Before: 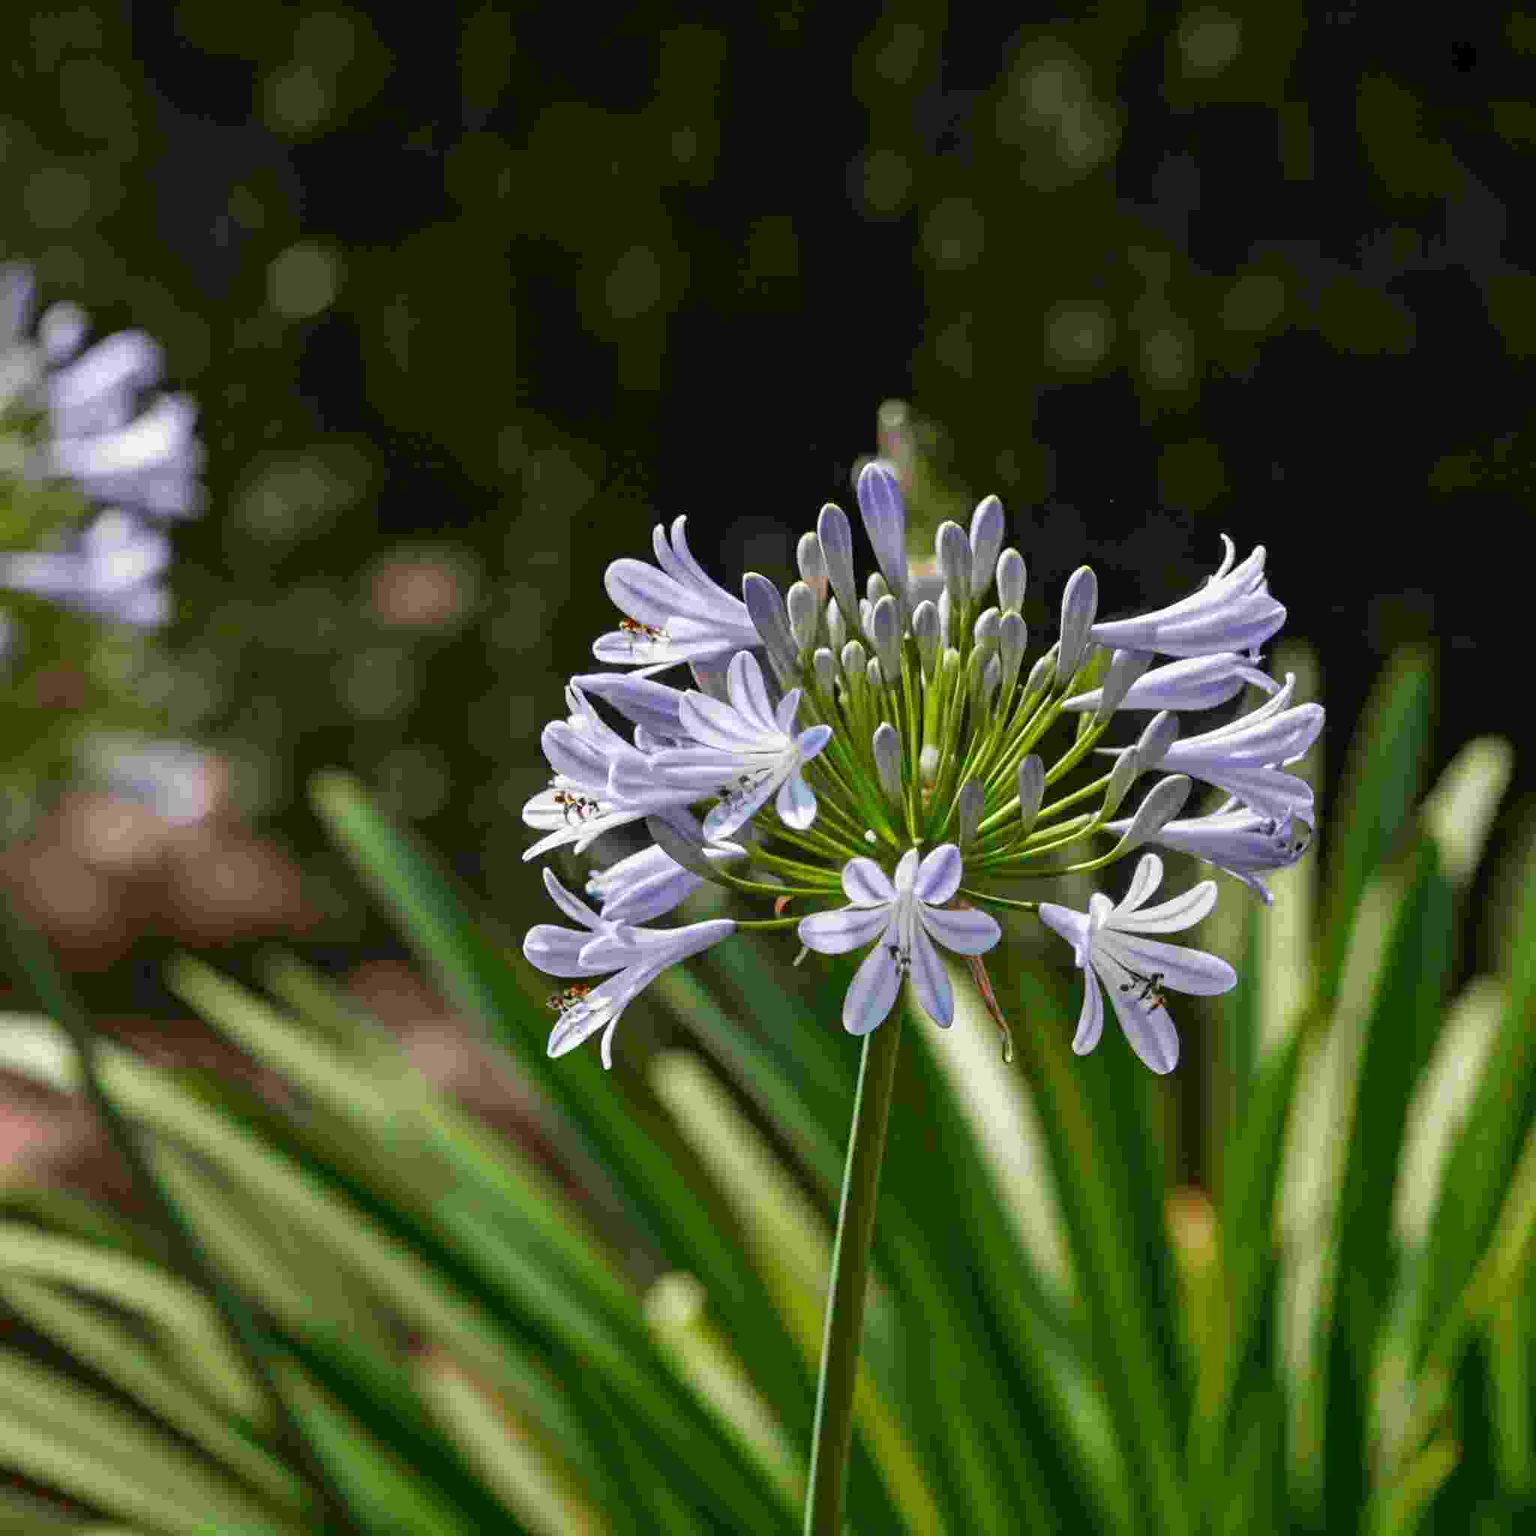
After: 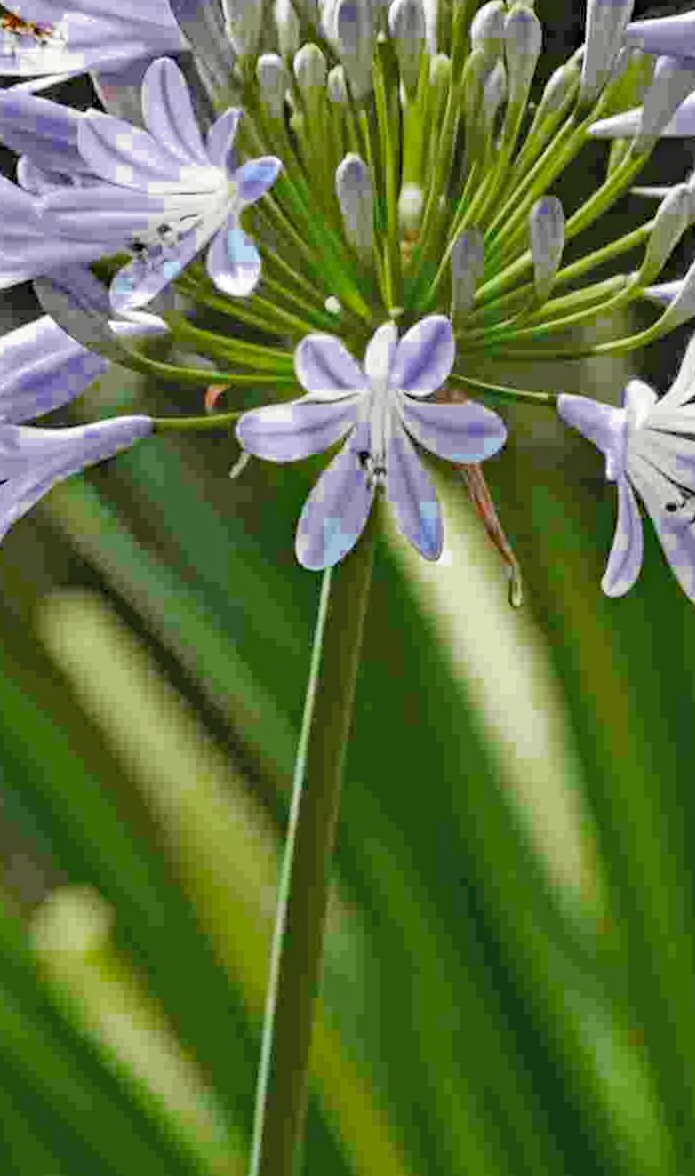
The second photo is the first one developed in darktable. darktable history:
color zones: curves: ch0 [(0.27, 0.396) (0.563, 0.504) (0.75, 0.5) (0.787, 0.307)]
haze removal: compatibility mode true, adaptive false
crop: left 40.457%, top 39.578%, right 25.58%, bottom 2.999%
exposure: compensate highlight preservation false
contrast brightness saturation: contrast 0.144, brightness 0.219
